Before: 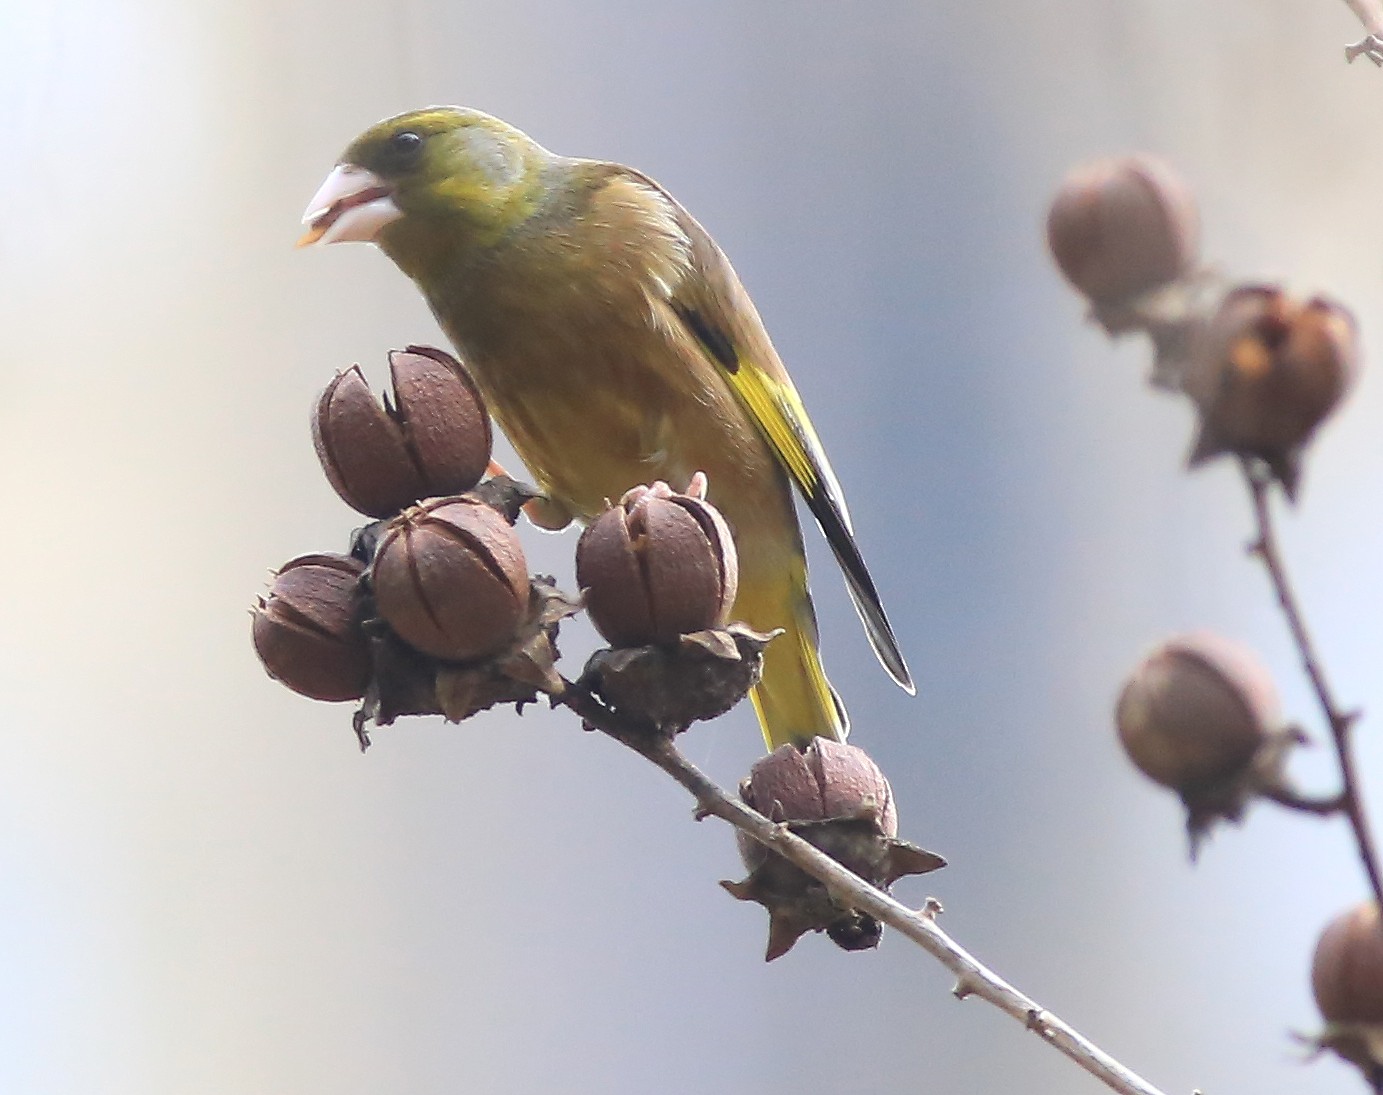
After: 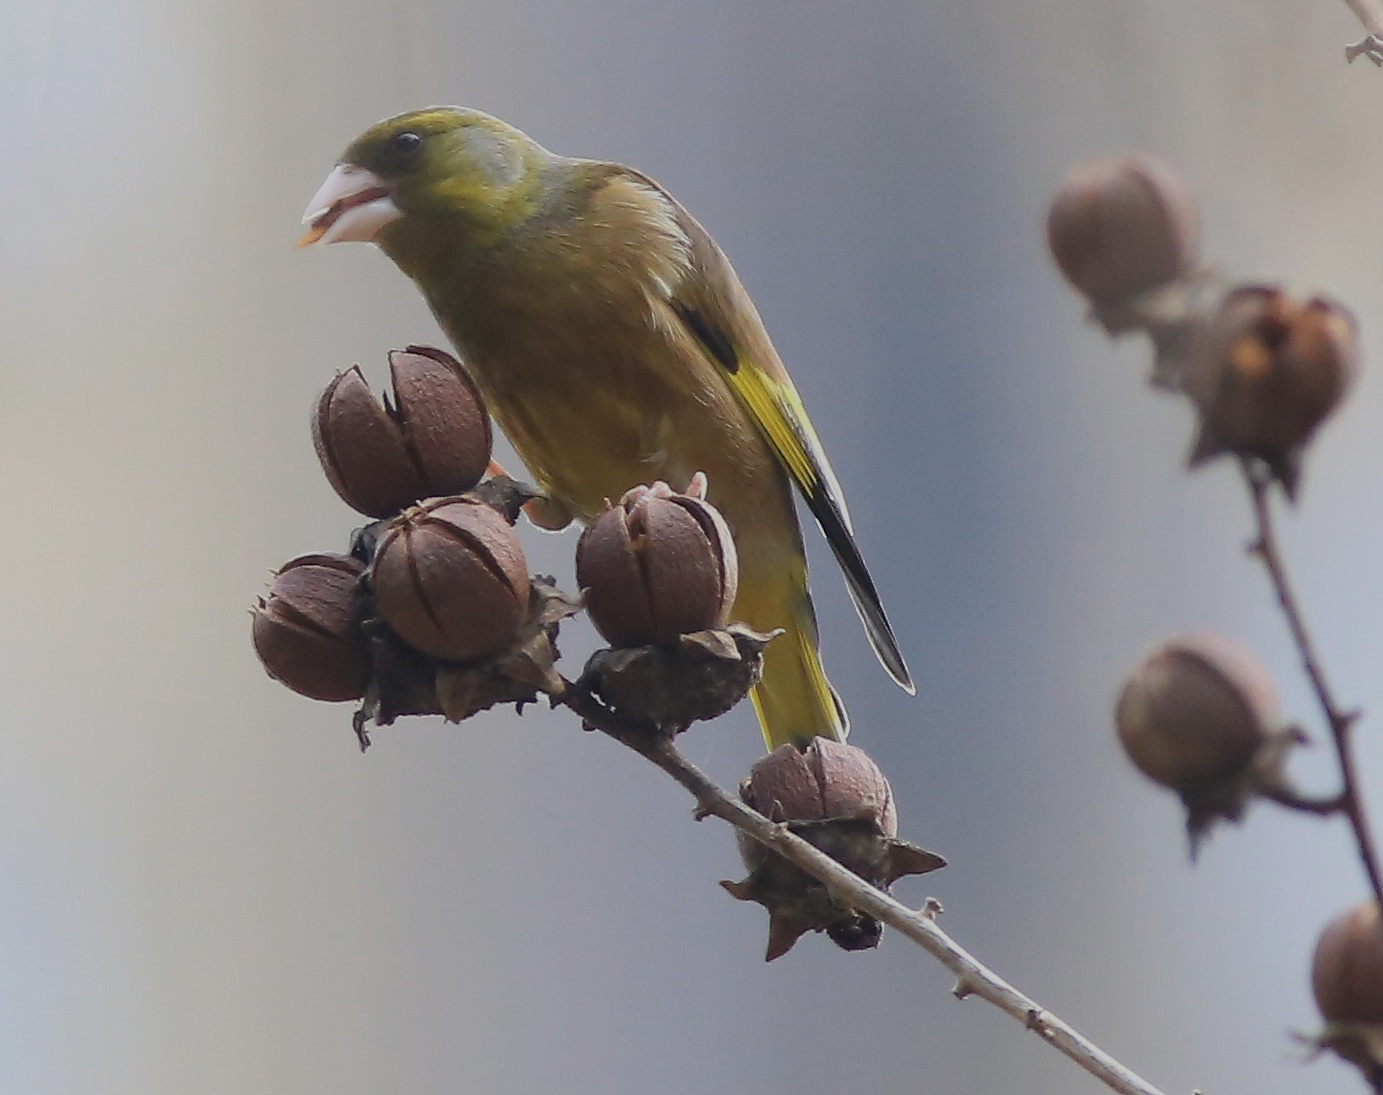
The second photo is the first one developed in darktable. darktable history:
exposure: black level correction 0, exposure -0.817 EV, compensate highlight preservation false
